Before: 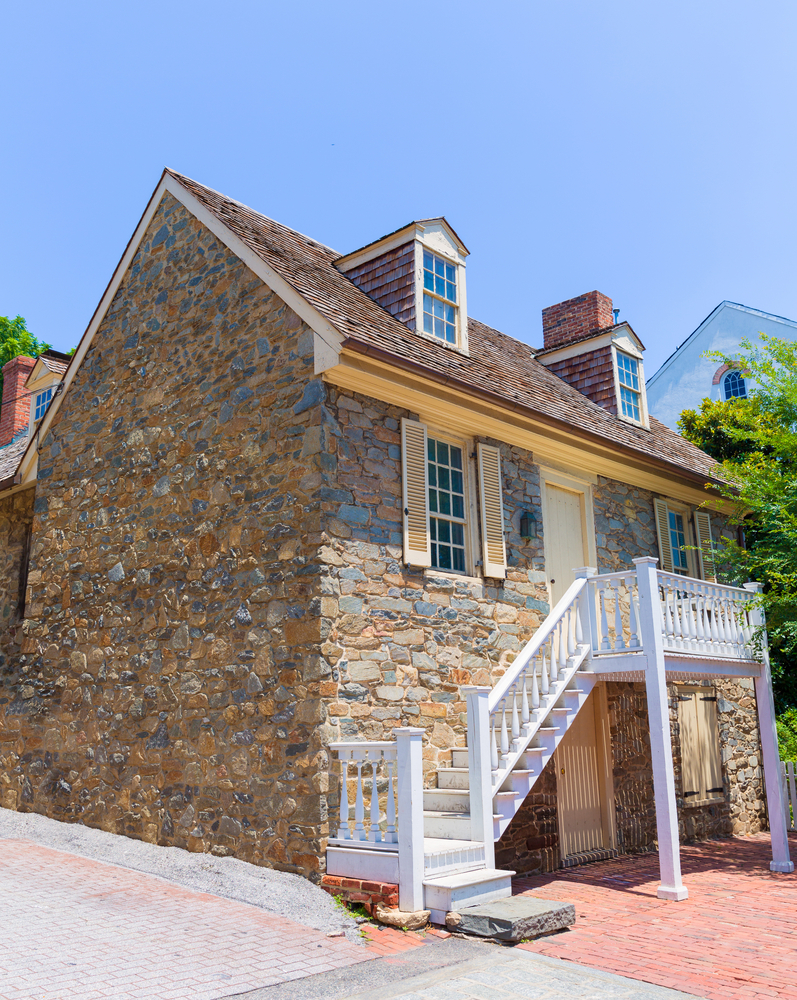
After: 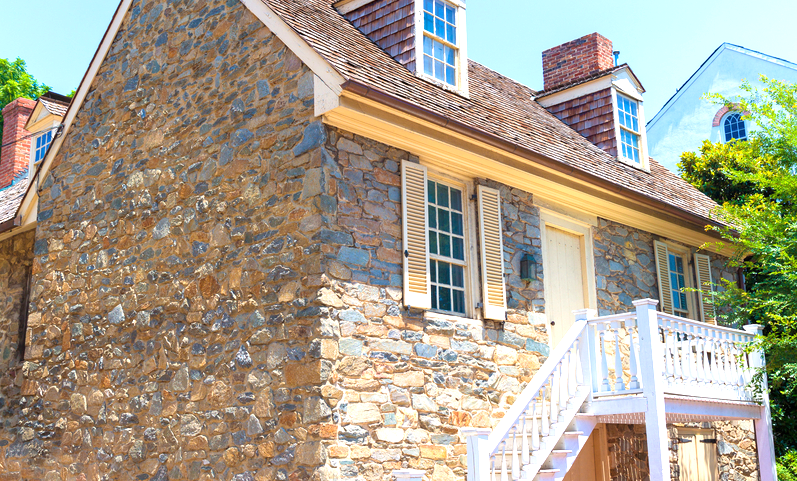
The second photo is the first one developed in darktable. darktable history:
crop and rotate: top 25.812%, bottom 26.04%
exposure: black level correction 0, exposure 0.893 EV, compensate highlight preservation false
